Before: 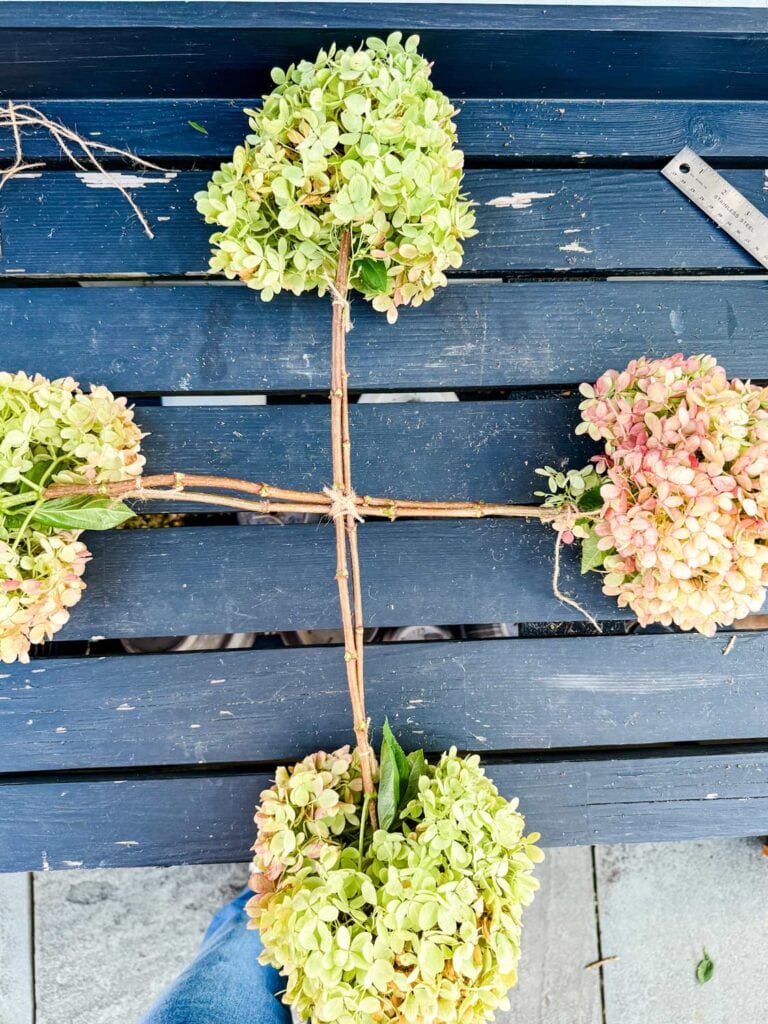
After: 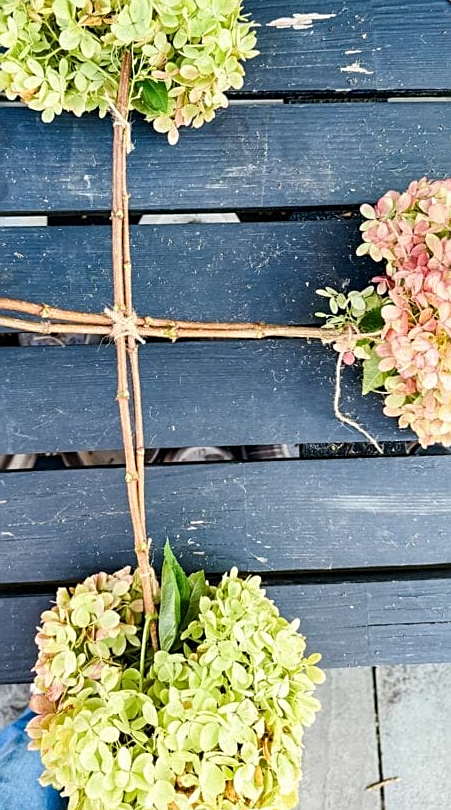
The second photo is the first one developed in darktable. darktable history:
sharpen: on, module defaults
crop and rotate: left 28.576%, top 17.571%, right 12.633%, bottom 3.312%
